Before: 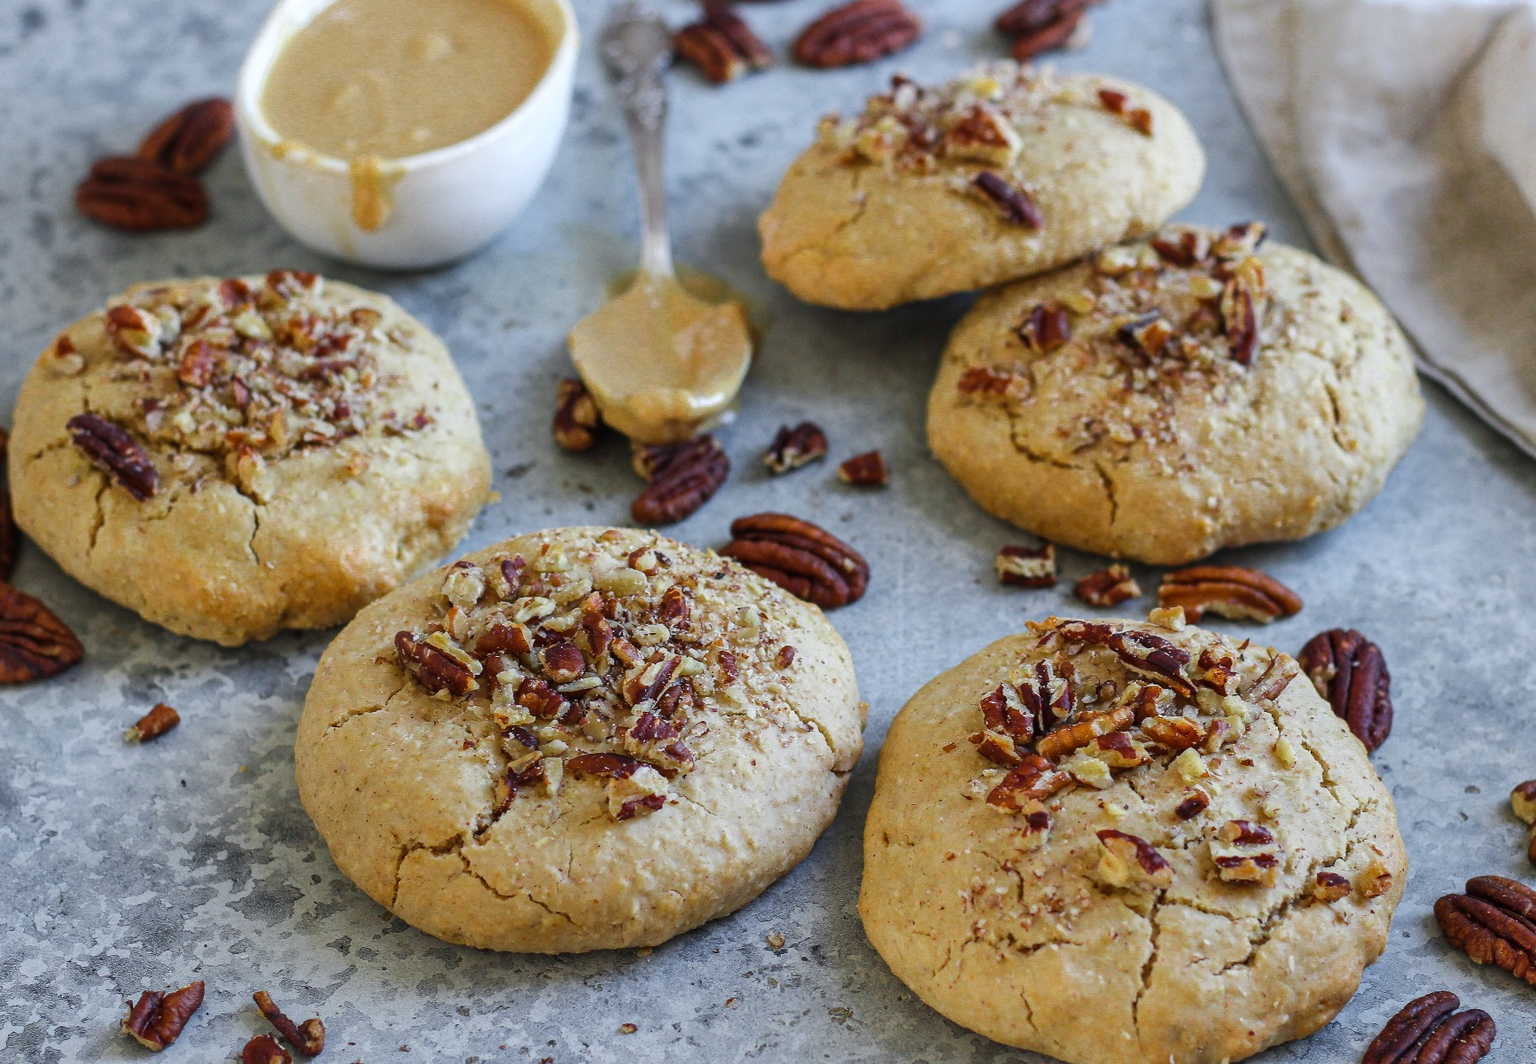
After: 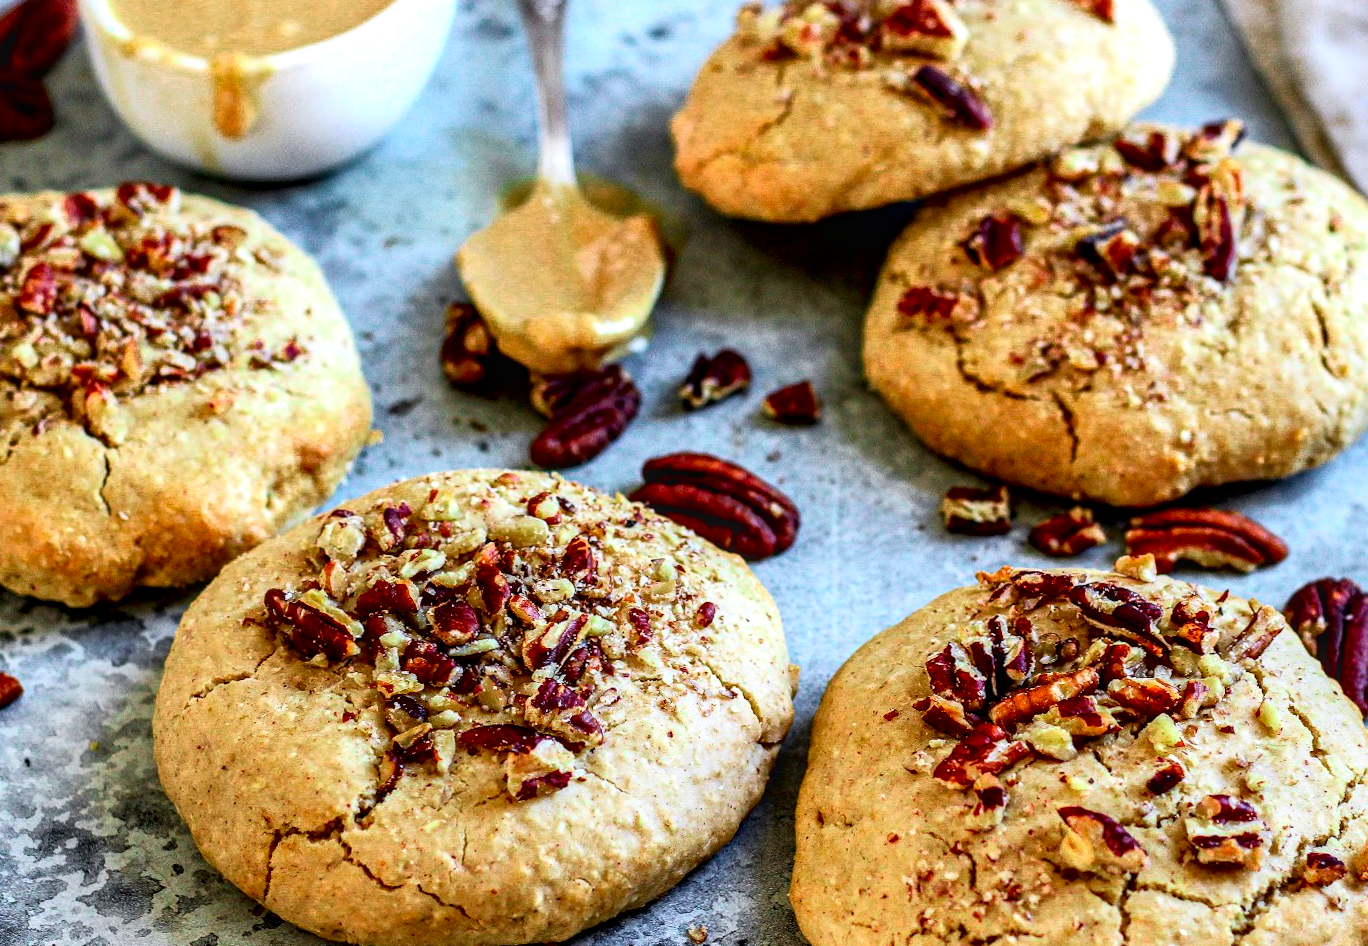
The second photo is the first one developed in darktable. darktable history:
tone curve: curves: ch0 [(0, 0.013) (0.054, 0.018) (0.205, 0.191) (0.289, 0.292) (0.39, 0.424) (0.493, 0.551) (0.647, 0.752) (0.796, 0.887) (1, 0.998)]; ch1 [(0, 0) (0.371, 0.339) (0.477, 0.452) (0.494, 0.495) (0.501, 0.501) (0.51, 0.516) (0.54, 0.557) (0.572, 0.605) (0.625, 0.687) (0.774, 0.841) (1, 1)]; ch2 [(0, 0) (0.32, 0.281) (0.403, 0.399) (0.441, 0.428) (0.47, 0.469) (0.498, 0.496) (0.524, 0.543) (0.551, 0.579) (0.633, 0.665) (0.7, 0.711) (1, 1)], color space Lab, independent channels, preserve colors none
local contrast: detail 130%
crop and rotate: left 10.071%, top 10.071%, right 10.02%, bottom 10.02%
rotate and perspective: rotation -0.45°, automatic cropping original format, crop left 0.008, crop right 0.992, crop top 0.012, crop bottom 0.988
color balance: lift [0.991, 1, 1, 1], gamma [0.996, 1, 1, 1], input saturation 98.52%, contrast 20.34%, output saturation 103.72%
